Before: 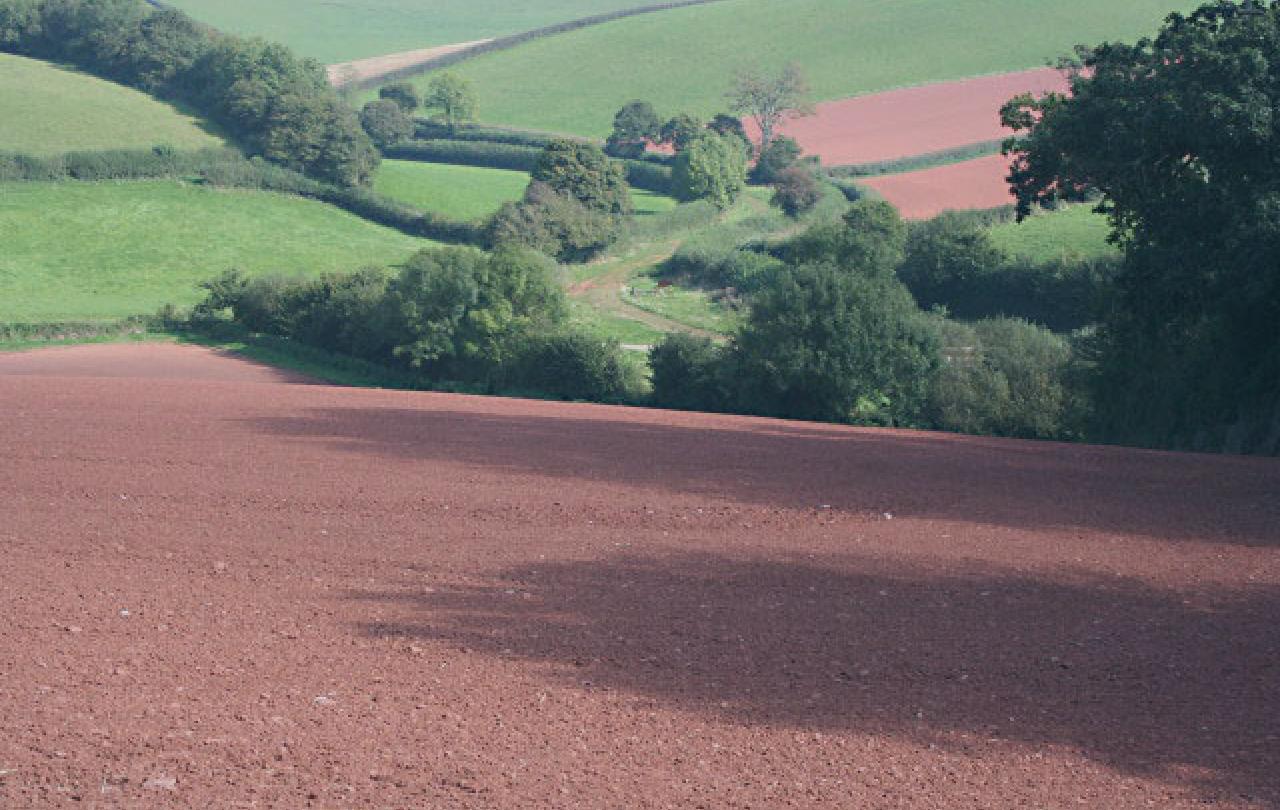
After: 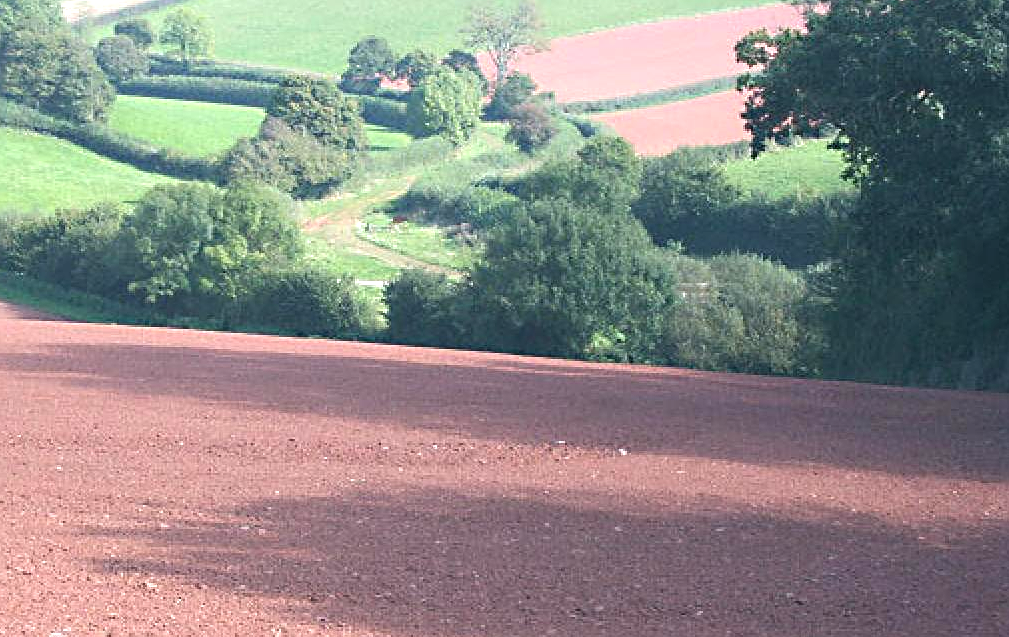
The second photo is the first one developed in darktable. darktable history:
exposure: black level correction 0, exposure 1 EV, compensate exposure bias true, compensate highlight preservation false
sharpen: on, module defaults
crop and rotate: left 20.74%, top 7.912%, right 0.375%, bottom 13.378%
